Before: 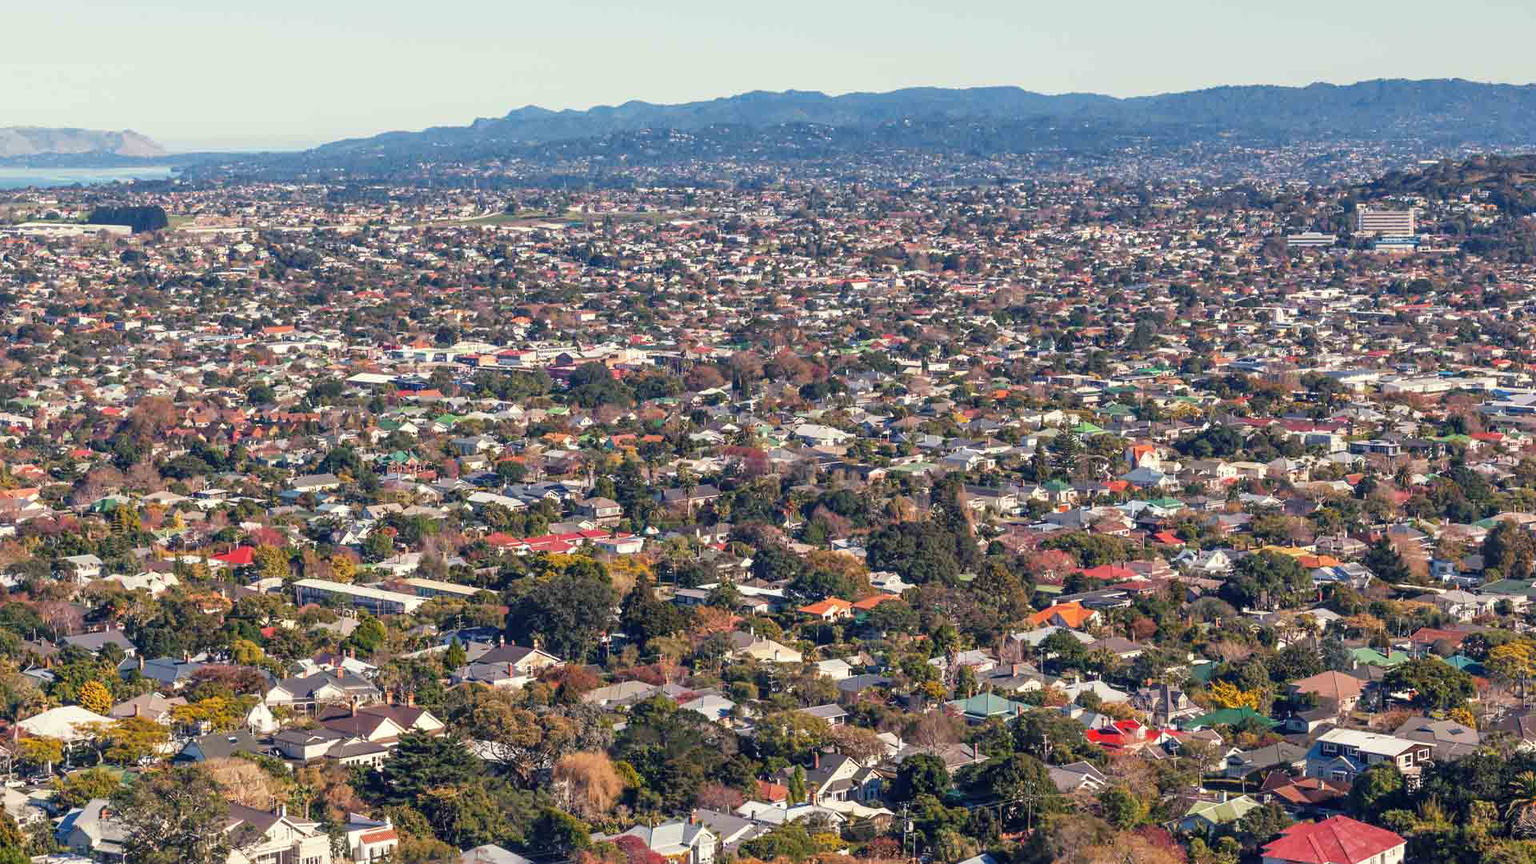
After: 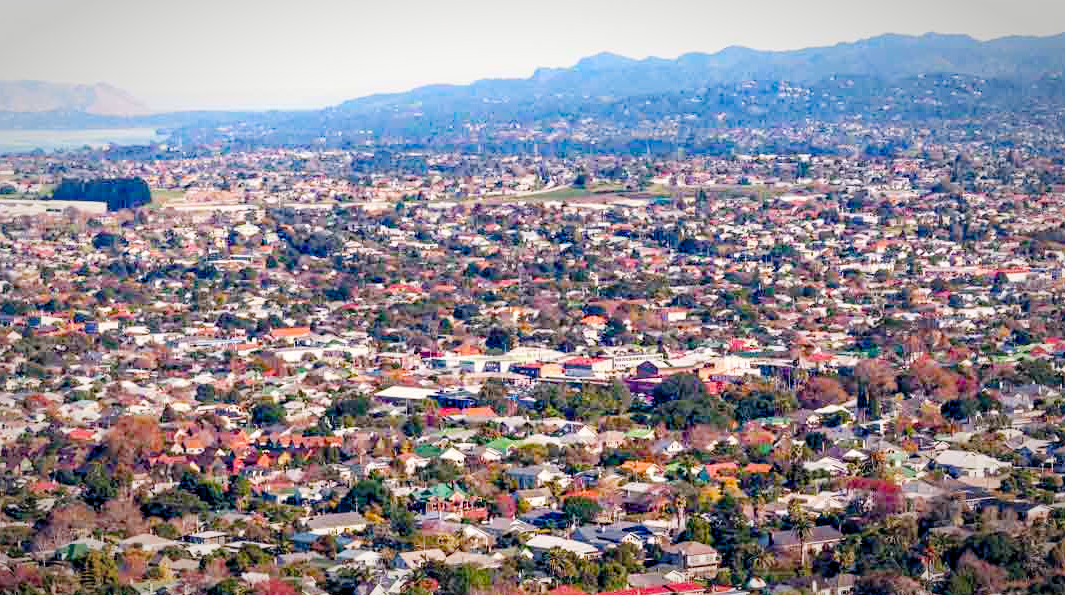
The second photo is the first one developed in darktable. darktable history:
shadows and highlights: shadows -40.15, highlights 64.33, soften with gaussian
color balance rgb: highlights gain › chroma 1.516%, highlights gain › hue 310.09°, global offset › luminance -0.893%, perceptual saturation grading › global saturation 20.846%, perceptual saturation grading › highlights -19.694%, perceptual saturation grading › shadows 29.623%
vignetting: brightness -0.397, saturation -0.288, automatic ratio true
crop and rotate: left 3.06%, top 7.488%, right 41.462%, bottom 37.358%
tone curve: curves: ch0 [(0, 0) (0.004, 0.001) (0.133, 0.112) (0.325, 0.362) (0.832, 0.893) (1, 1)], preserve colors none
haze removal: compatibility mode true, adaptive false
